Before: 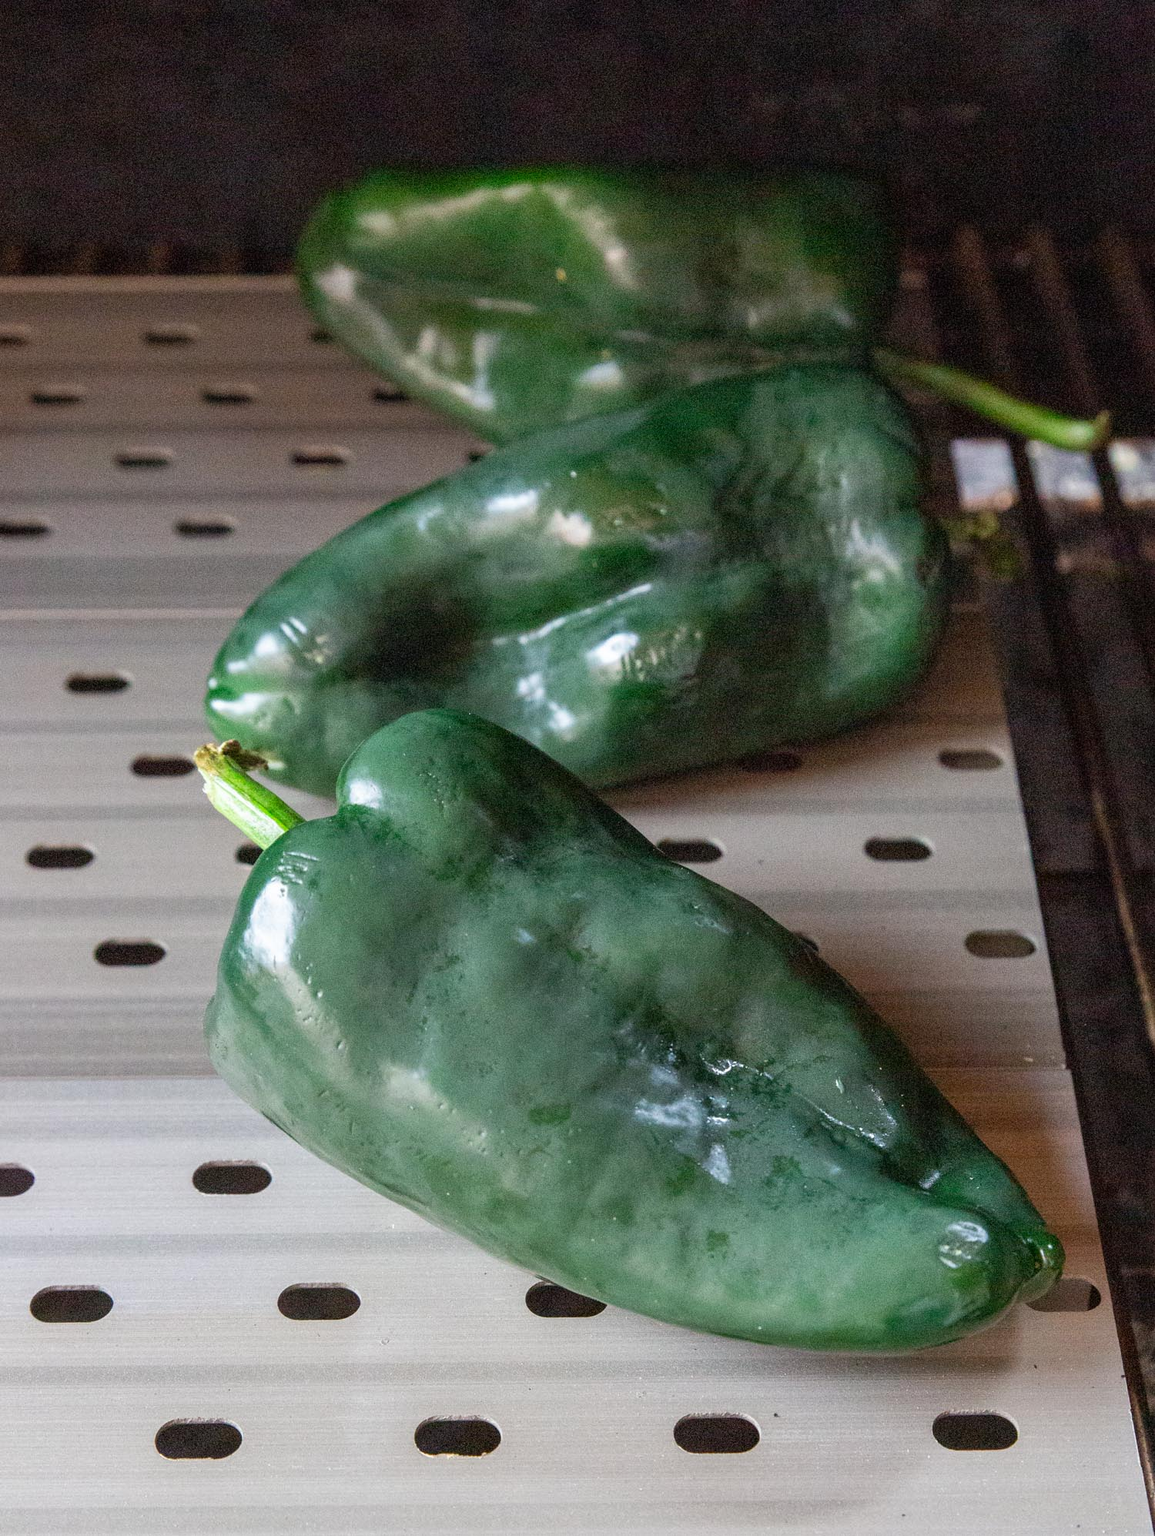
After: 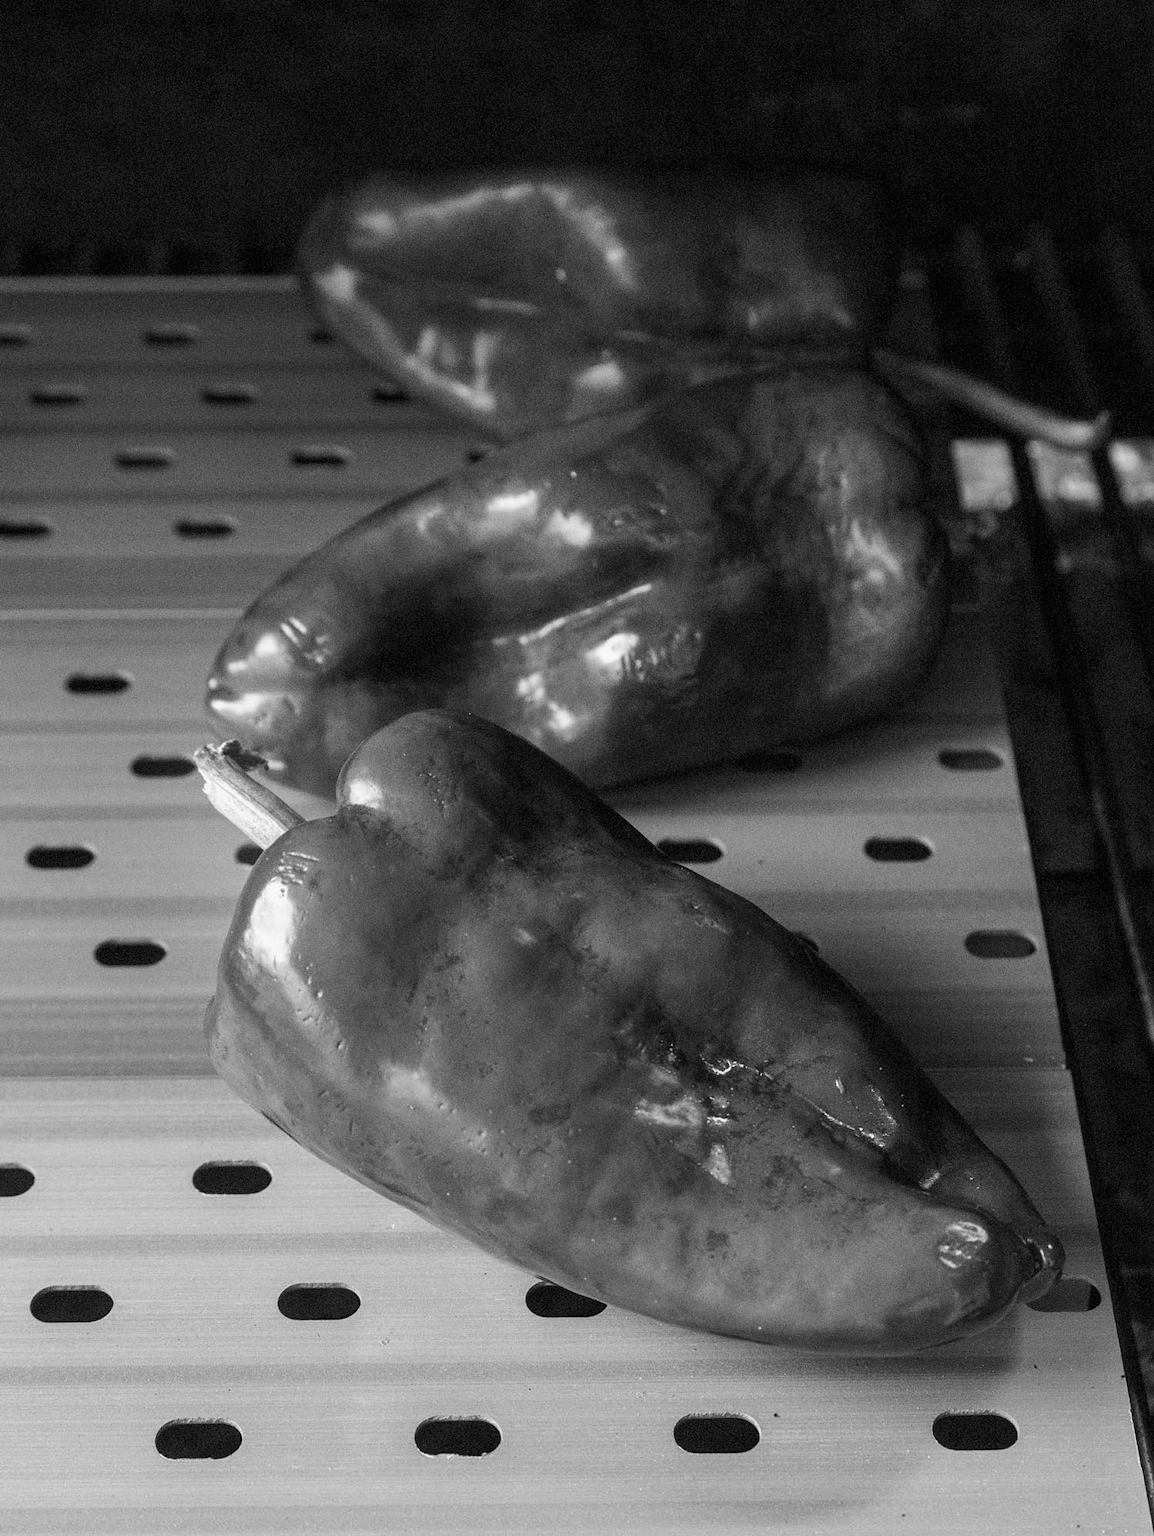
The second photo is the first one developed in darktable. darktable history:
bloom: size 16%, threshold 98%, strength 20%
exposure: exposure -0.064 EV, compensate highlight preservation false
monochrome: on, module defaults
contrast brightness saturation: contrast 0.07, brightness -0.13, saturation 0.06
